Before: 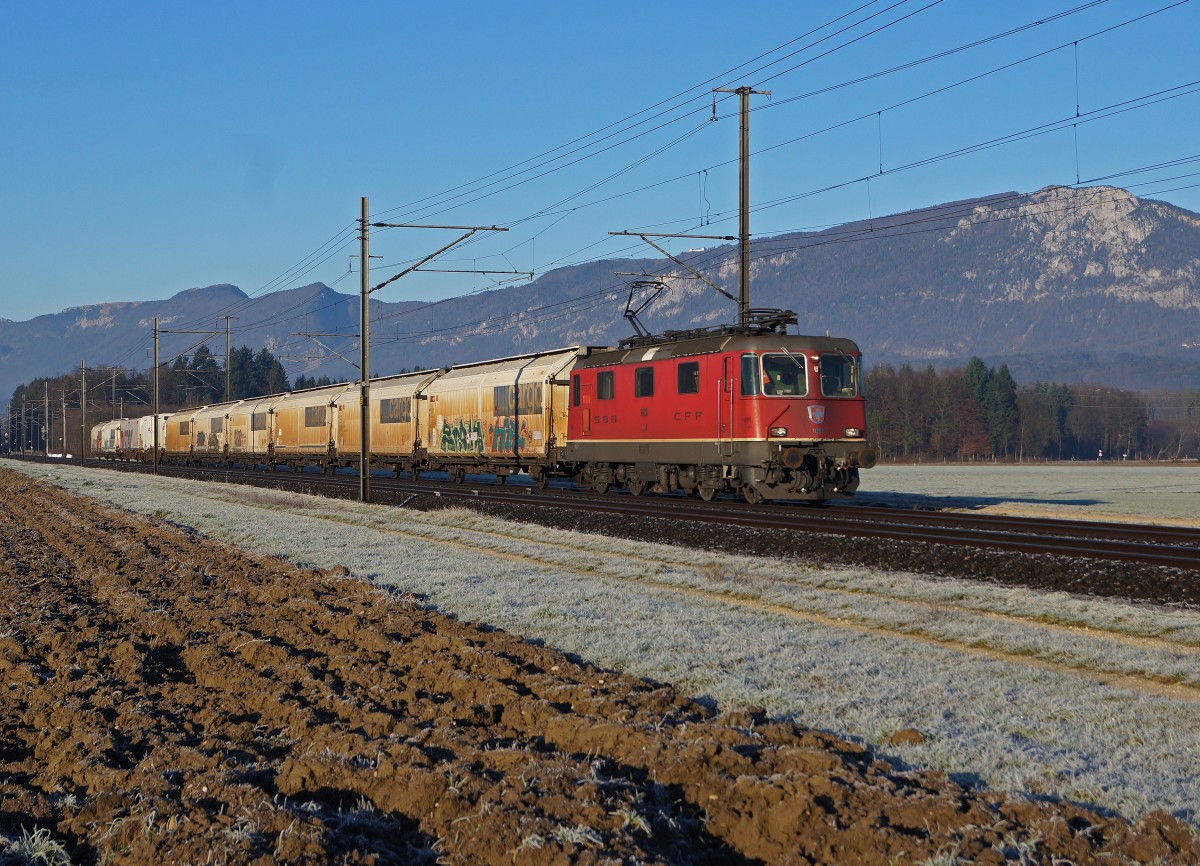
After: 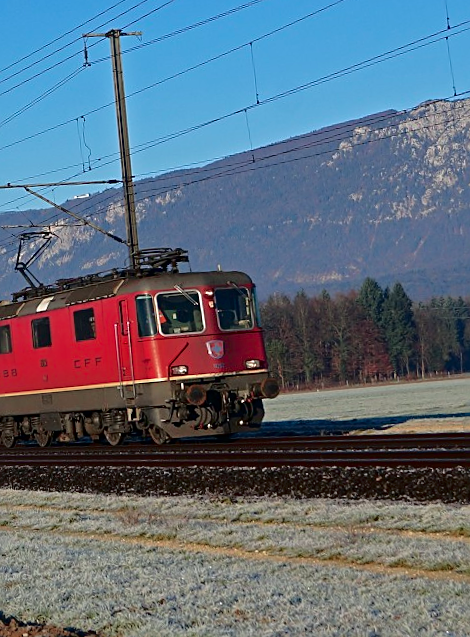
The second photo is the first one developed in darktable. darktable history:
rotate and perspective: rotation -5.2°, automatic cropping off
sharpen: on, module defaults
crop and rotate: left 49.936%, top 10.094%, right 13.136%, bottom 24.256%
tone curve: curves: ch0 [(0, 0) (0.126, 0.061) (0.362, 0.382) (0.498, 0.498) (0.706, 0.712) (1, 1)]; ch1 [(0, 0) (0.5, 0.497) (0.55, 0.578) (1, 1)]; ch2 [(0, 0) (0.44, 0.424) (0.489, 0.486) (0.537, 0.538) (1, 1)], color space Lab, independent channels, preserve colors none
